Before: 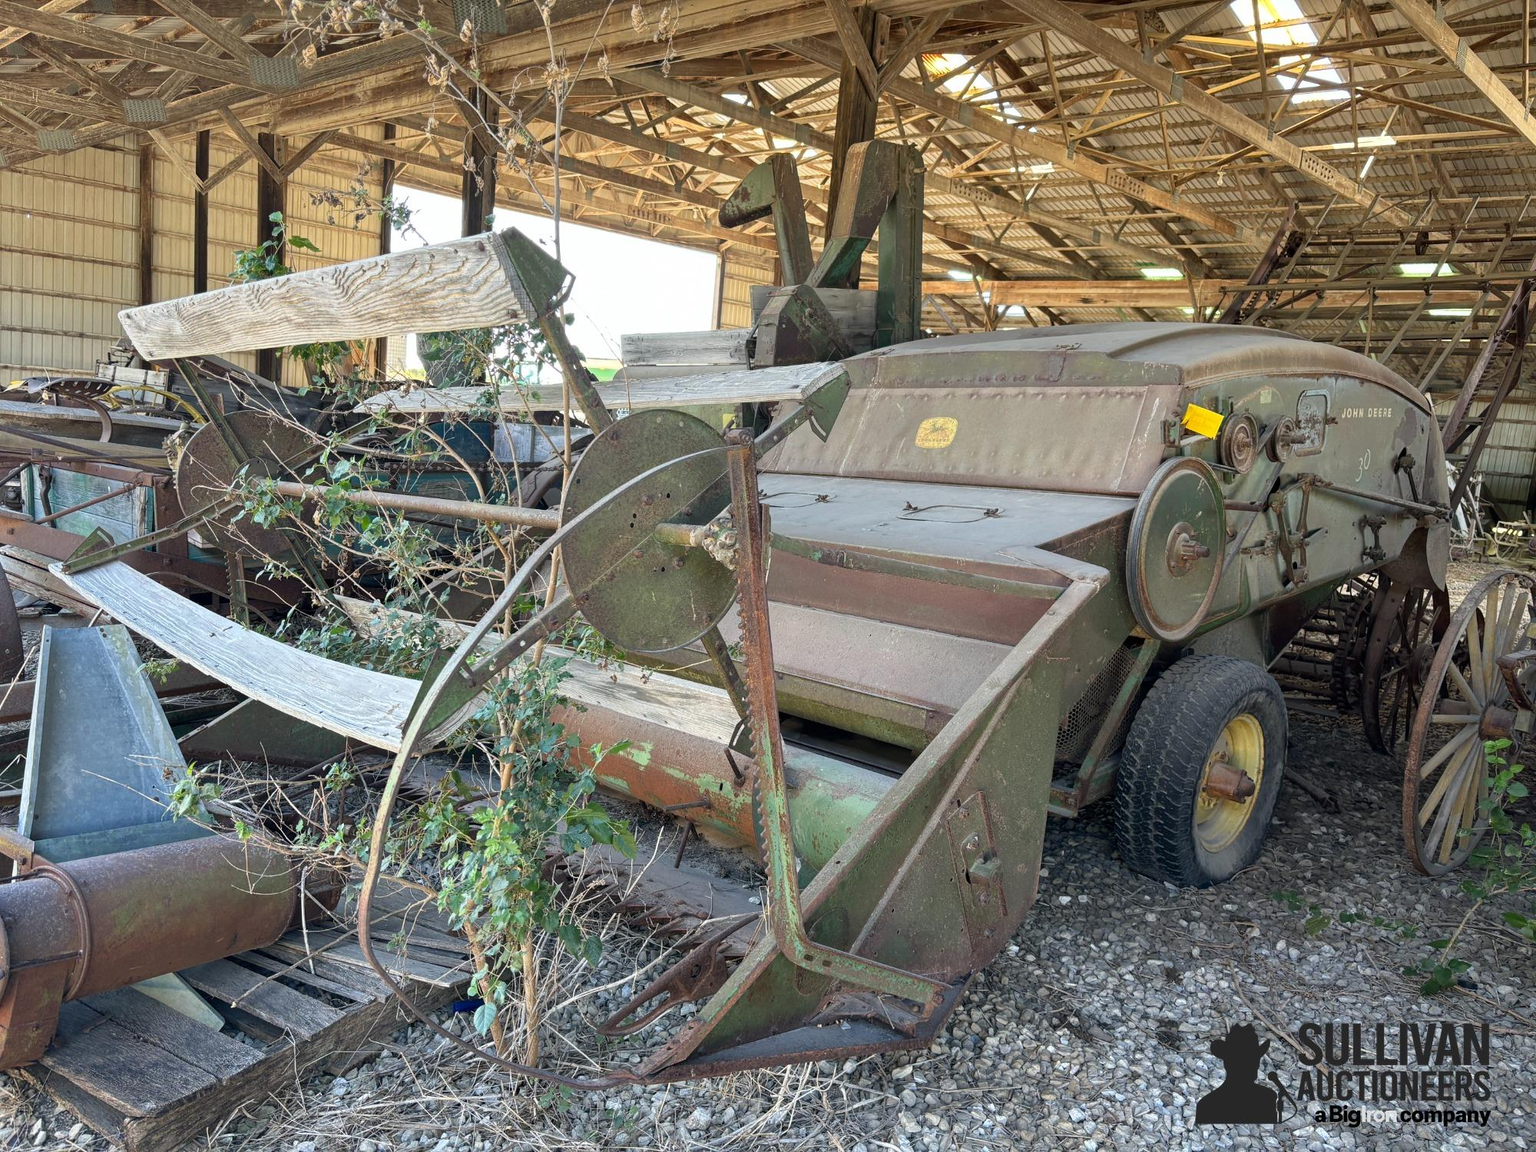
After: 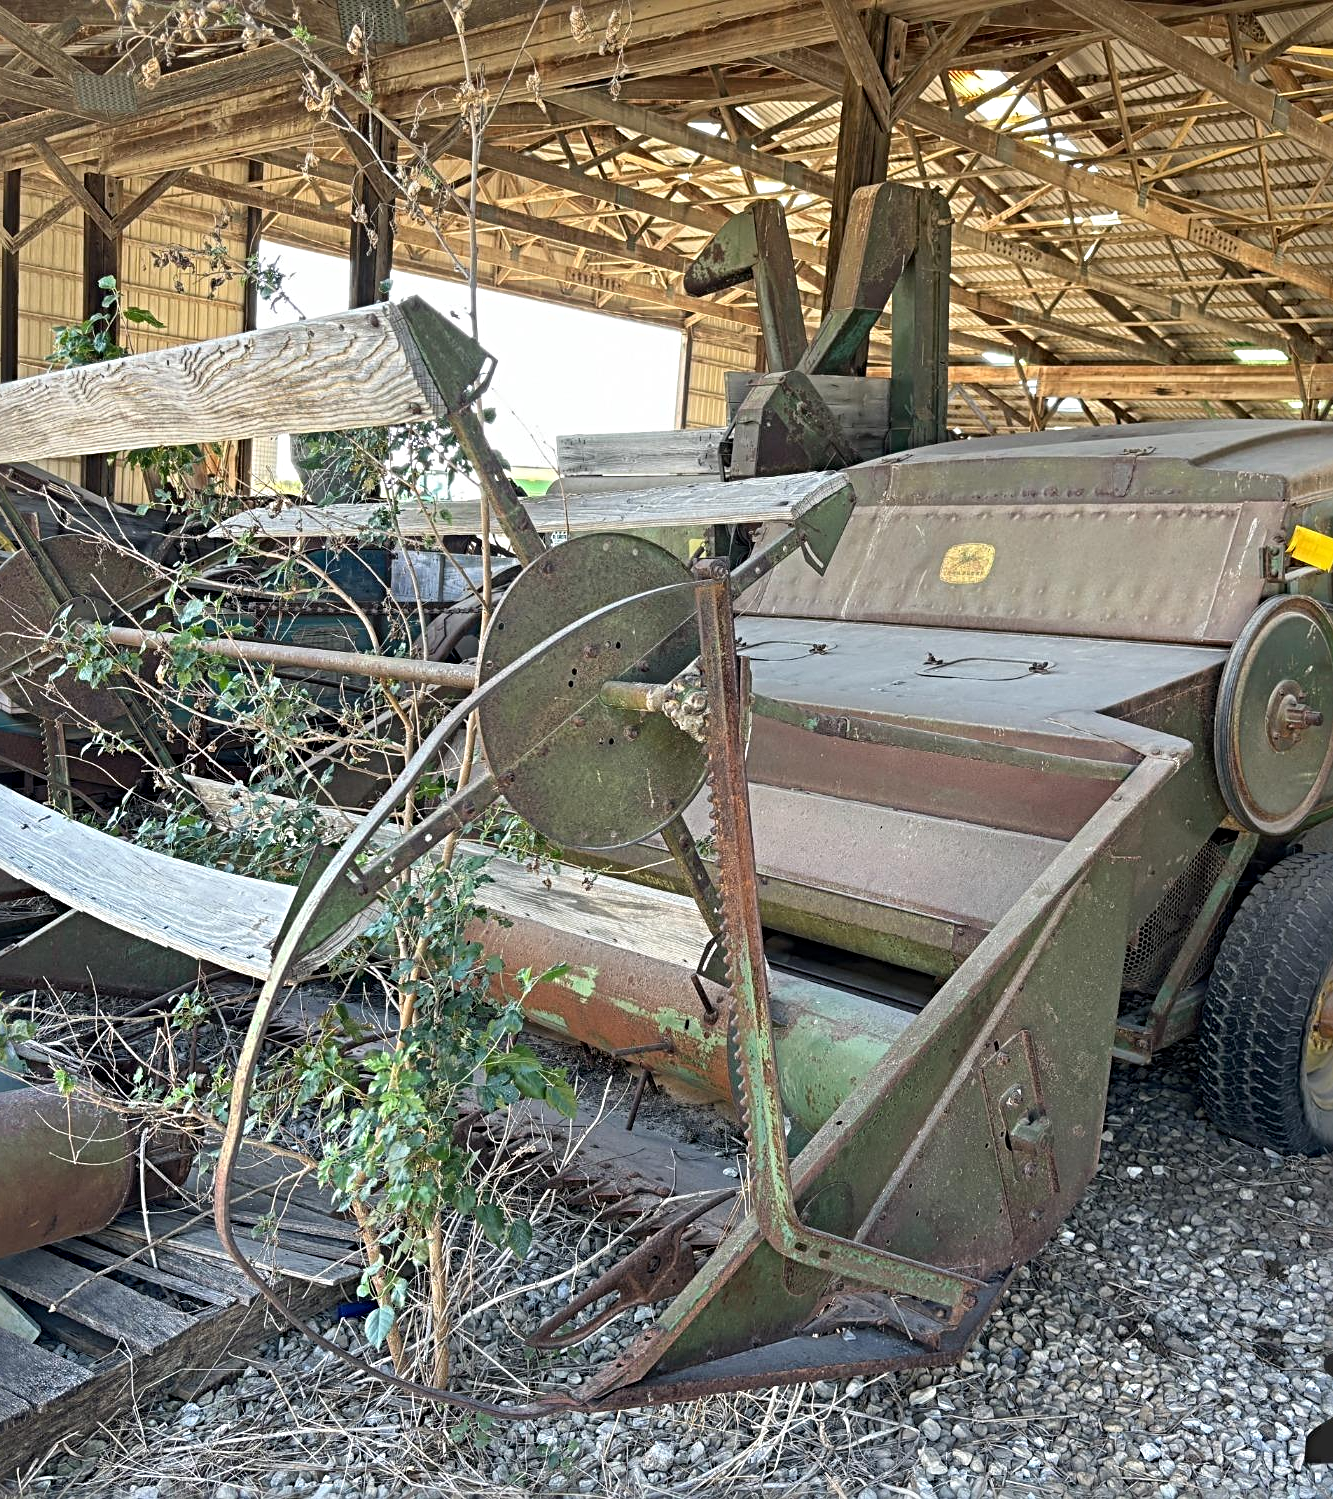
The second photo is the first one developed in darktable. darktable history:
tone equalizer: on, module defaults
crop and rotate: left 12.648%, right 20.685%
sharpen: radius 4.883
